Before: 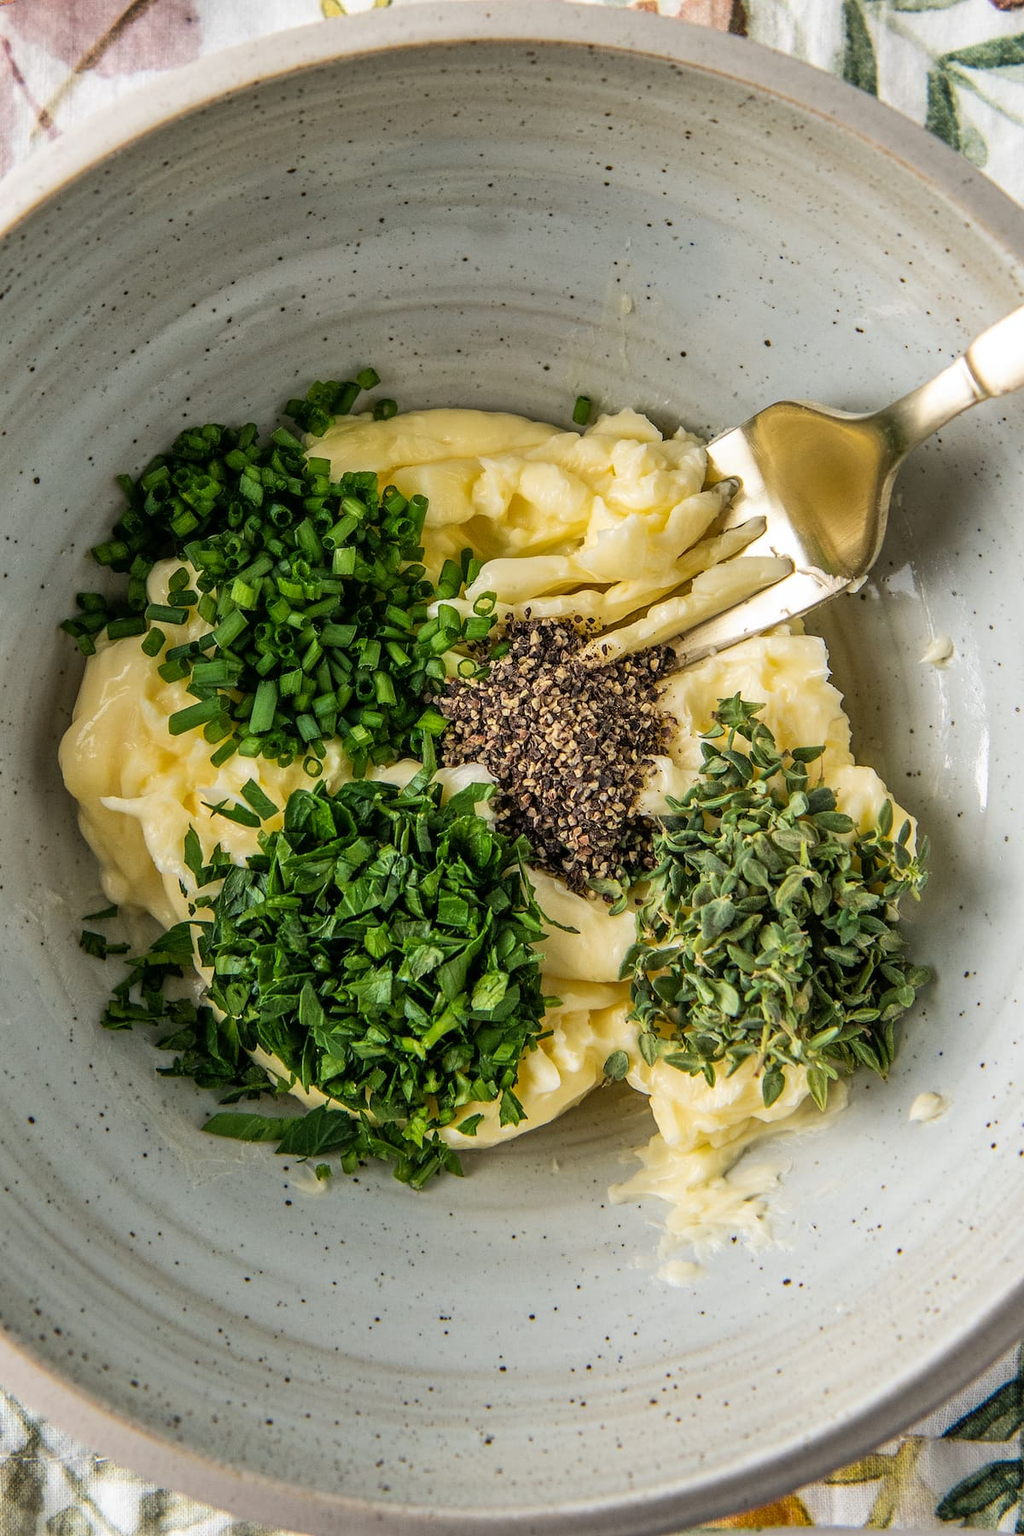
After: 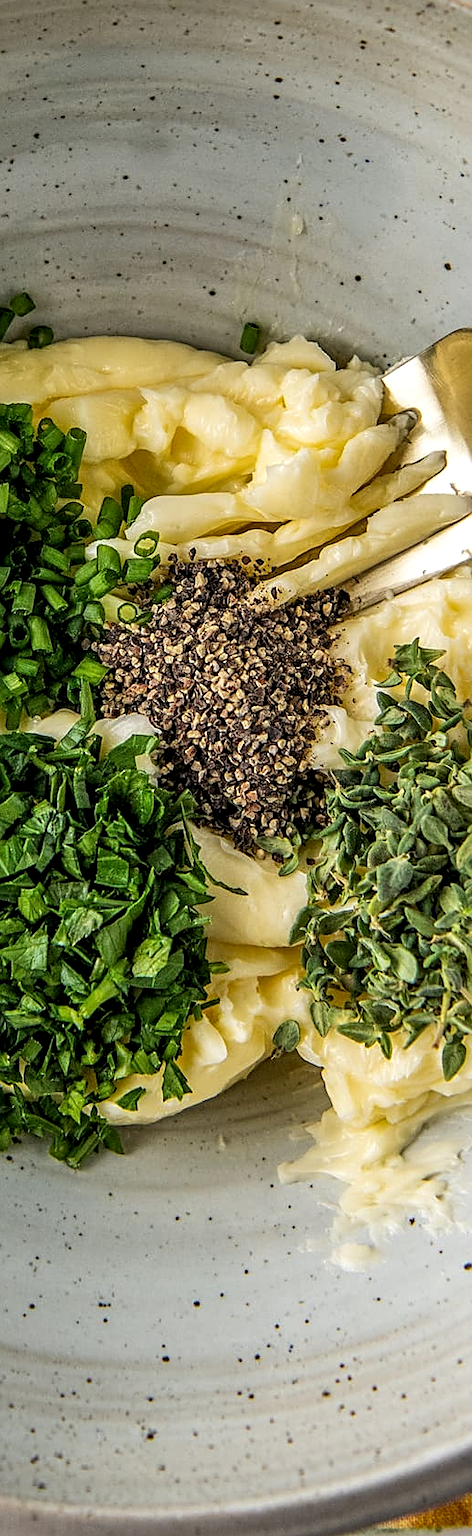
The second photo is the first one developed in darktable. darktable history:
crop: left 33.919%, top 6.062%, right 22.734%
local contrast: shadows 96%, midtone range 0.499
sharpen: on, module defaults
